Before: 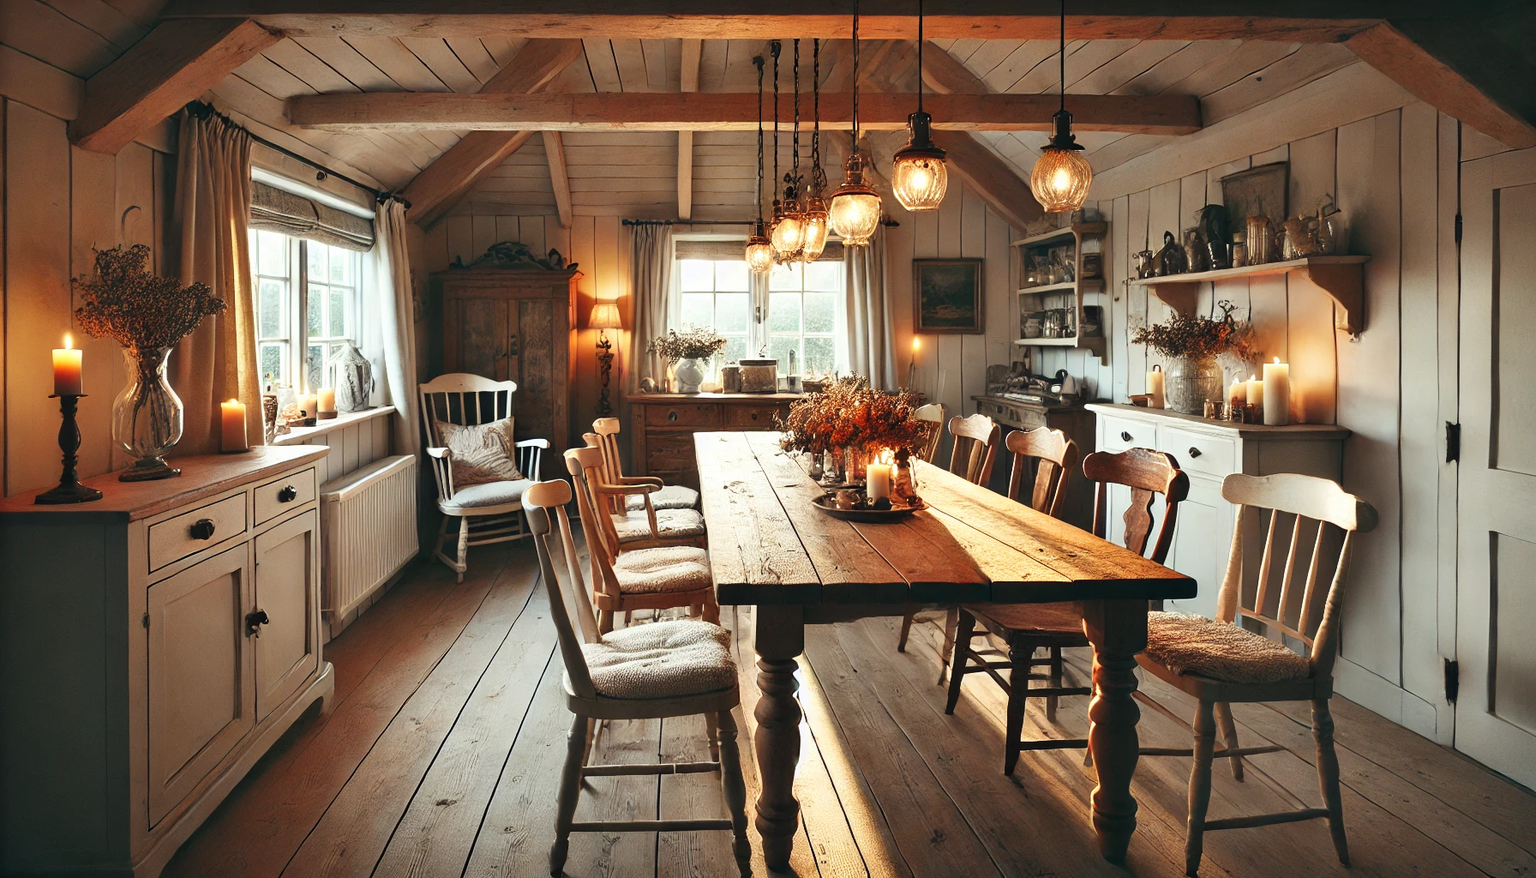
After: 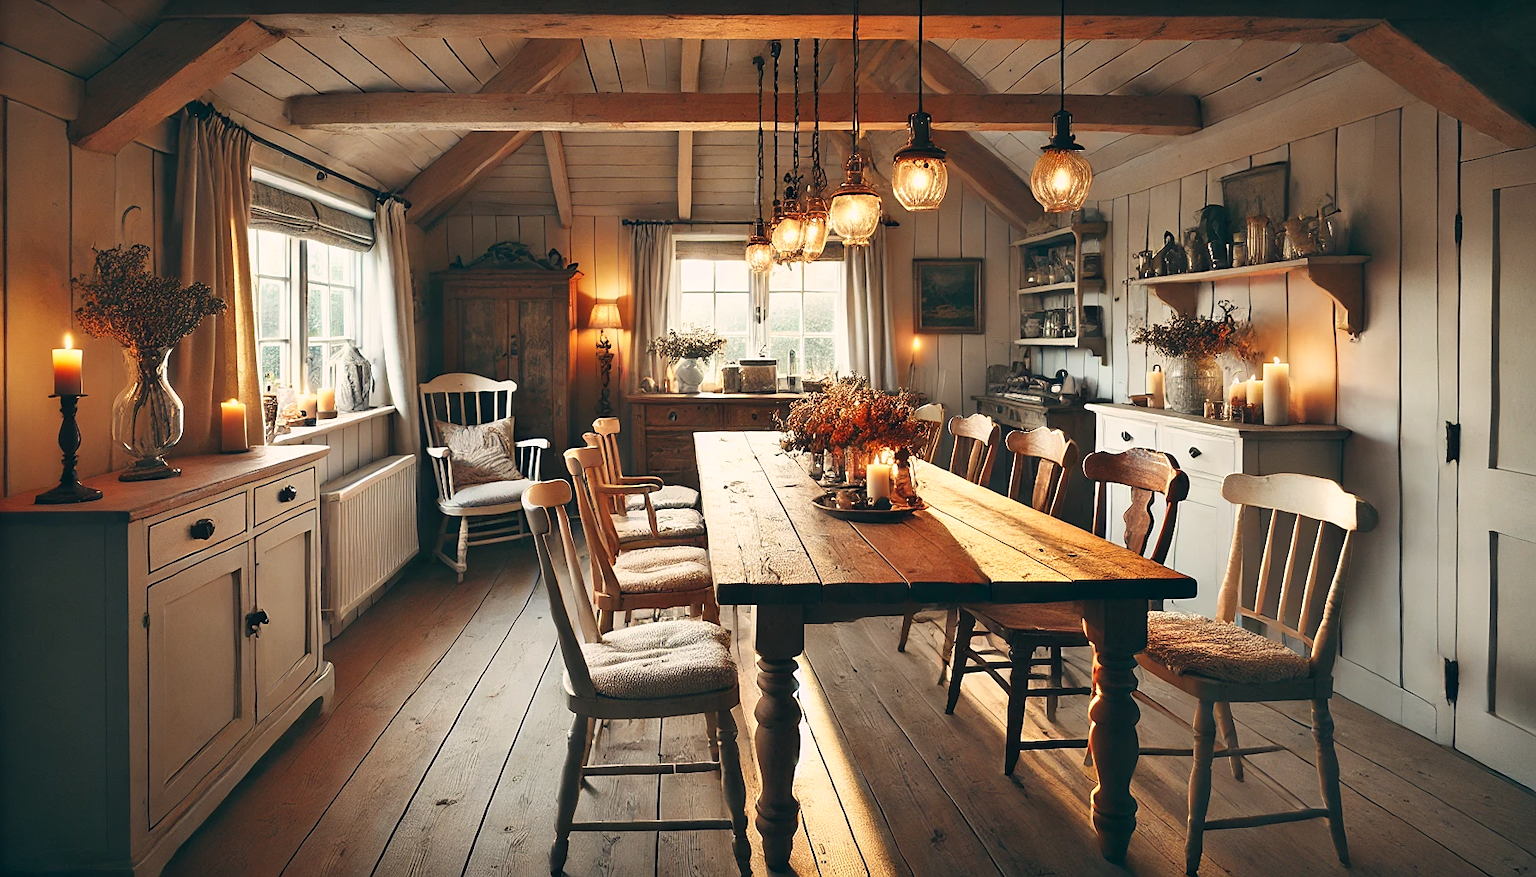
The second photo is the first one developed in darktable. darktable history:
local contrast: mode bilateral grid, contrast 100, coarseness 99, detail 90%, midtone range 0.2
sharpen: radius 1.549, amount 0.367, threshold 1.592
color correction: highlights a* 5.43, highlights b* 5.32, shadows a* -4.6, shadows b* -5.24
